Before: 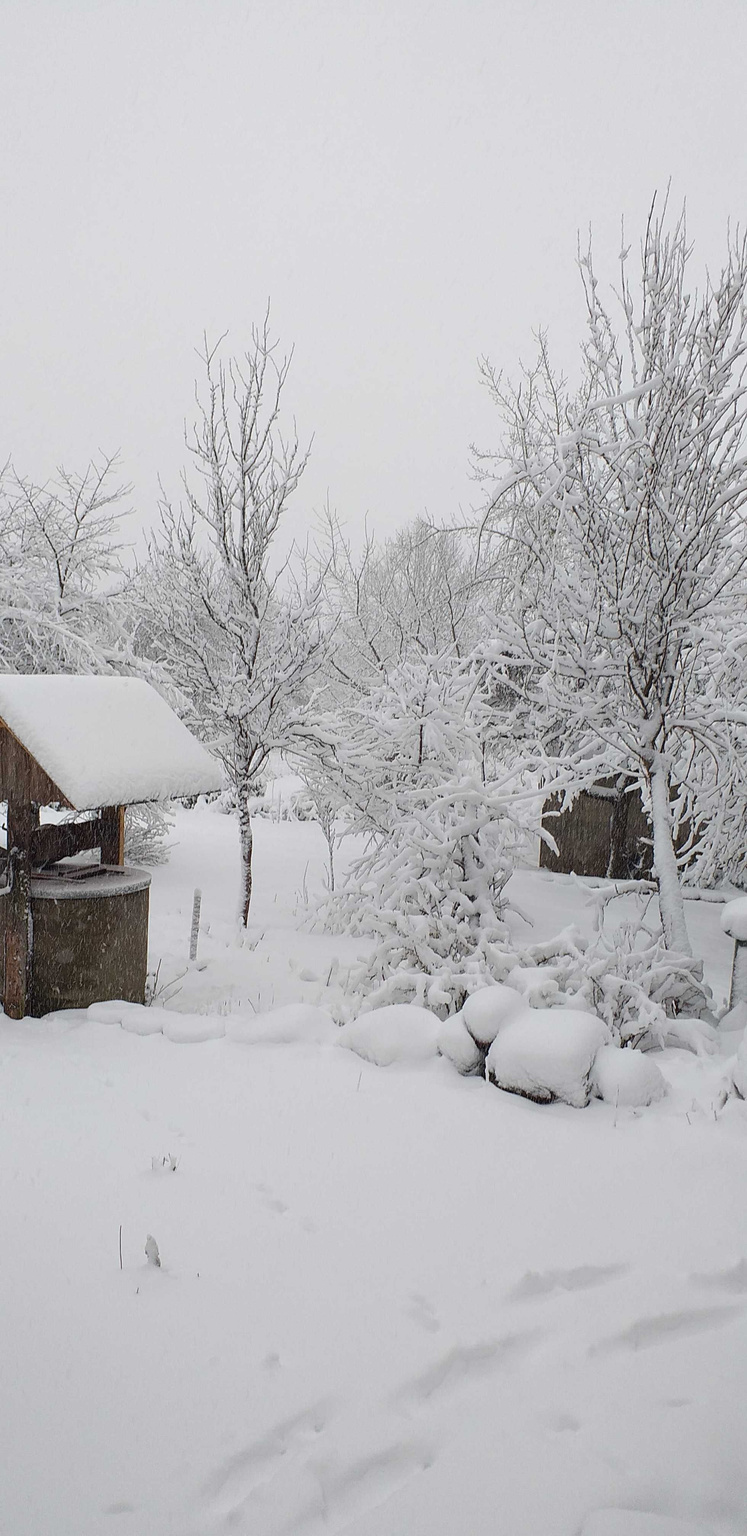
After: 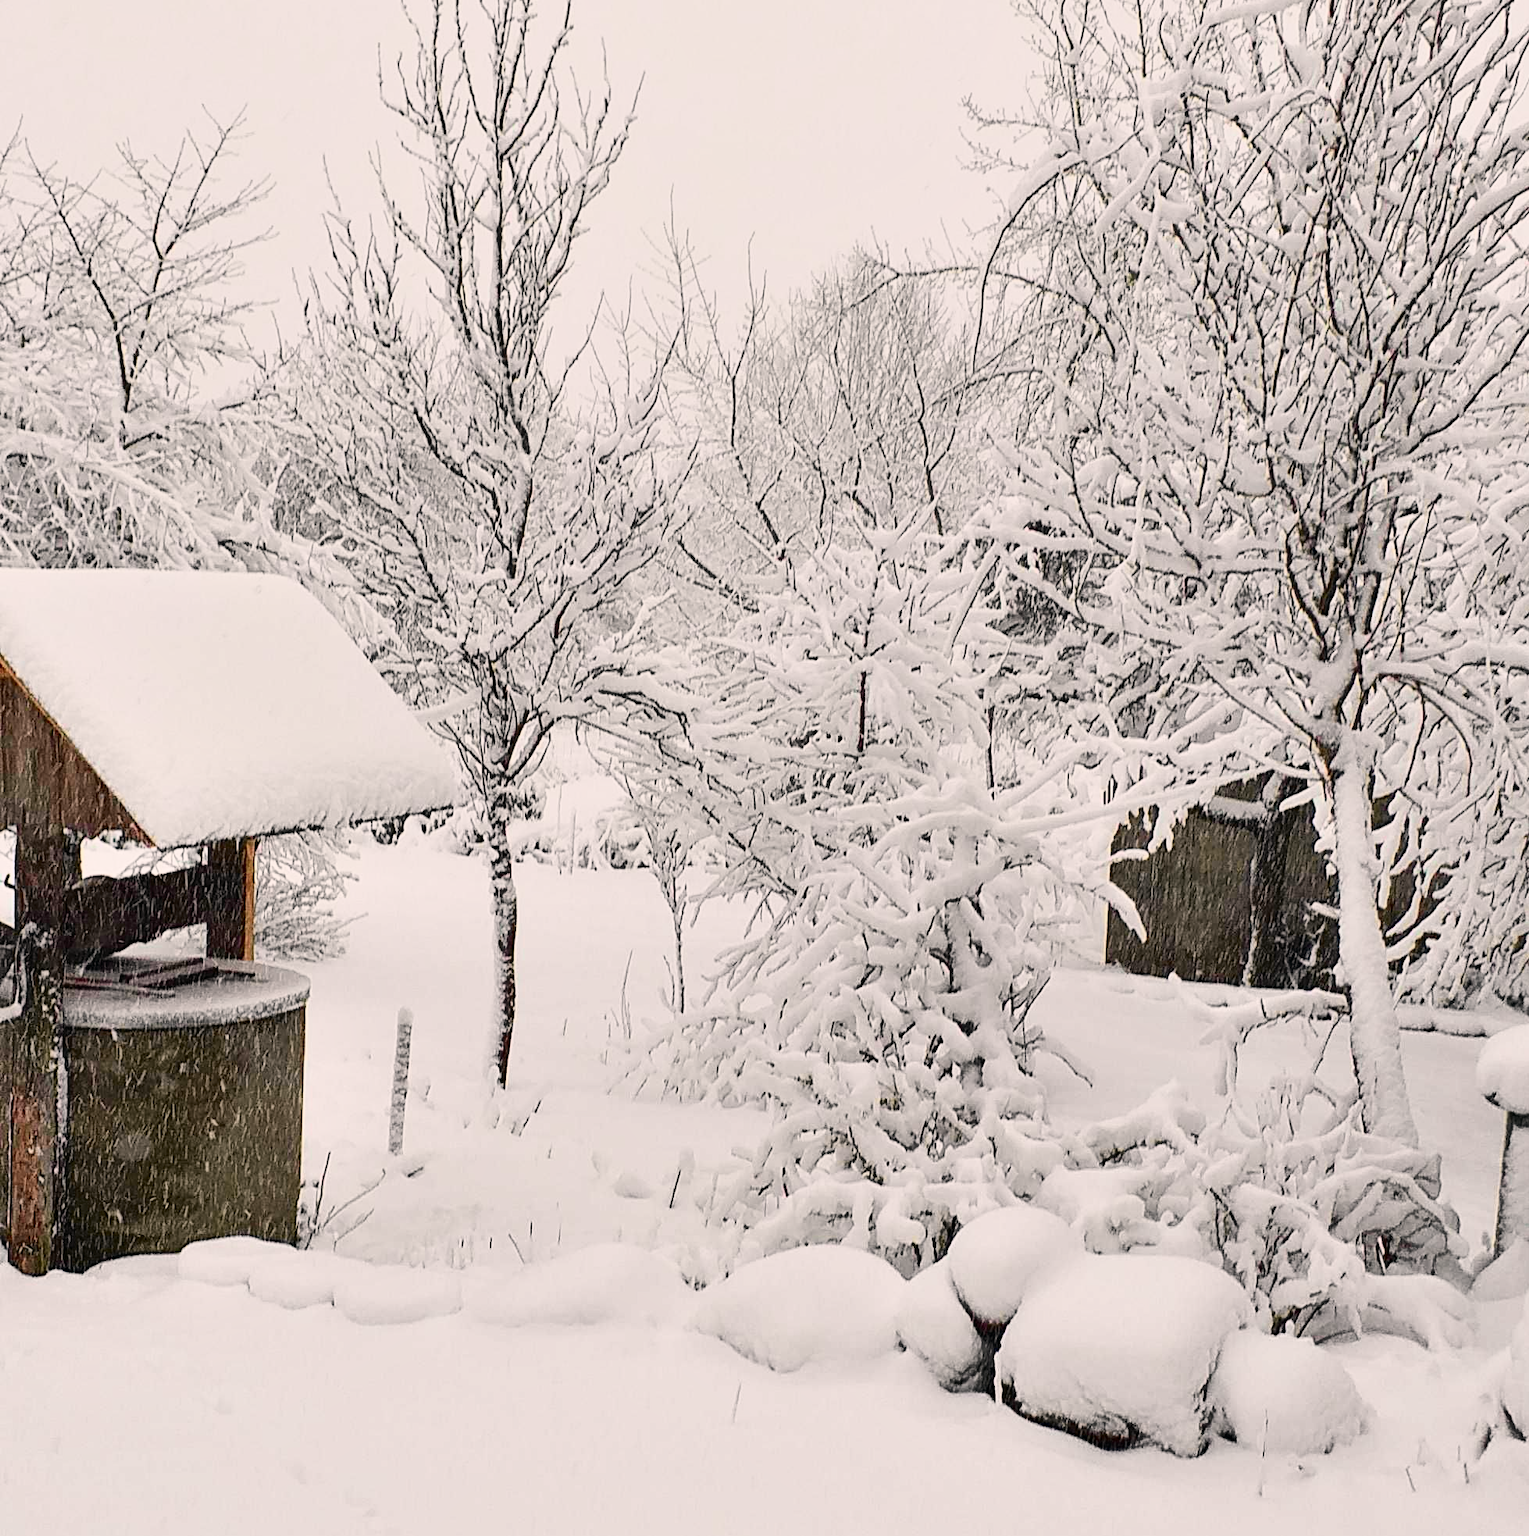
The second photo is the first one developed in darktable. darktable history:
color zones: curves: ch1 [(0.25, 0.5) (0.747, 0.71)]
tone curve: curves: ch0 [(0, 0) (0.131, 0.094) (0.326, 0.386) (0.481, 0.623) (0.593, 0.764) (0.812, 0.933) (1, 0.974)]; ch1 [(0, 0) (0.366, 0.367) (0.475, 0.453) (0.494, 0.493) (0.504, 0.497) (0.553, 0.584) (1, 1)]; ch2 [(0, 0) (0.333, 0.346) (0.375, 0.375) (0.424, 0.43) (0.476, 0.492) (0.502, 0.503) (0.533, 0.556) (0.566, 0.599) (0.614, 0.653) (1, 1)], color space Lab, independent channels, preserve colors none
crop and rotate: top 25.855%, bottom 25.351%
color correction: highlights a* 5.82, highlights b* 4.75
shadows and highlights: soften with gaussian
